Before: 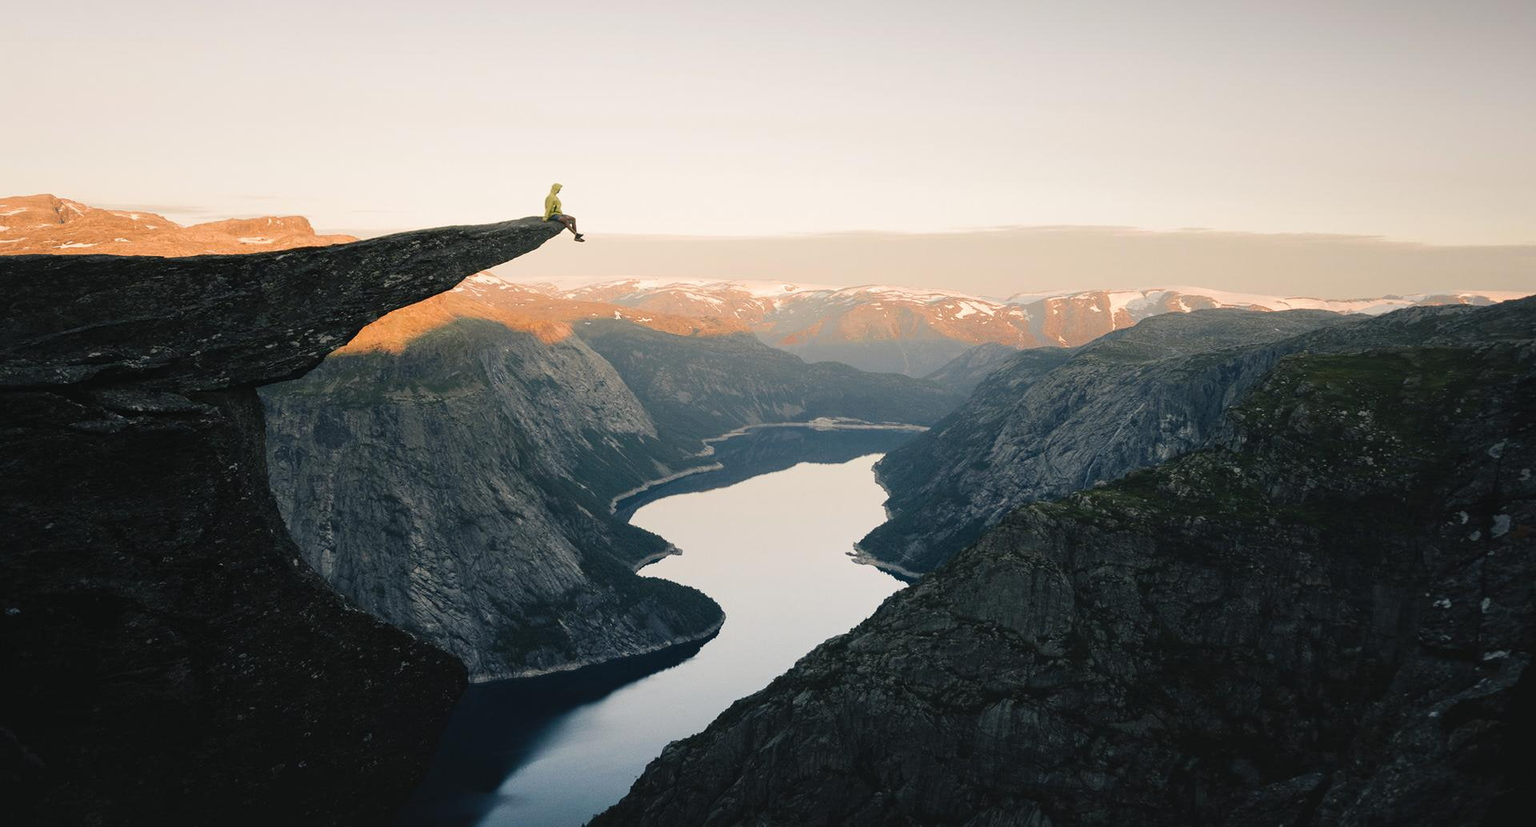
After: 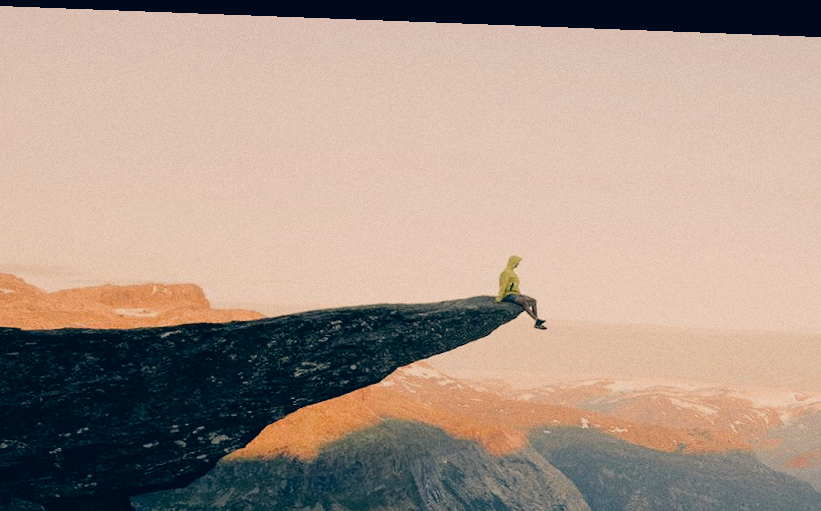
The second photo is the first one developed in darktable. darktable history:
crop and rotate: left 10.817%, top 0.062%, right 47.194%, bottom 53.626%
filmic rgb: black relative exposure -7.65 EV, white relative exposure 4.56 EV, hardness 3.61, contrast 1.05
rotate and perspective: rotation 2.17°, automatic cropping off
color correction: highlights a* 10.32, highlights b* 14.66, shadows a* -9.59, shadows b* -15.02
grain: coarseness 0.09 ISO
